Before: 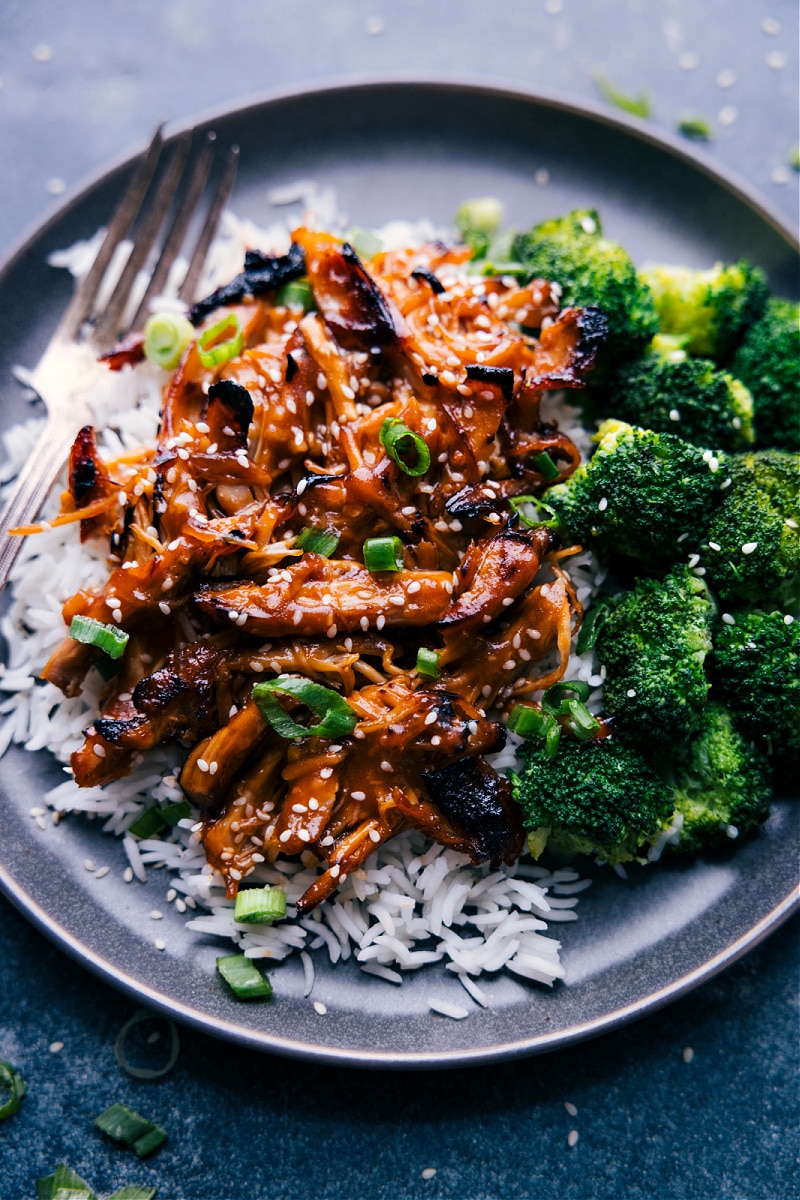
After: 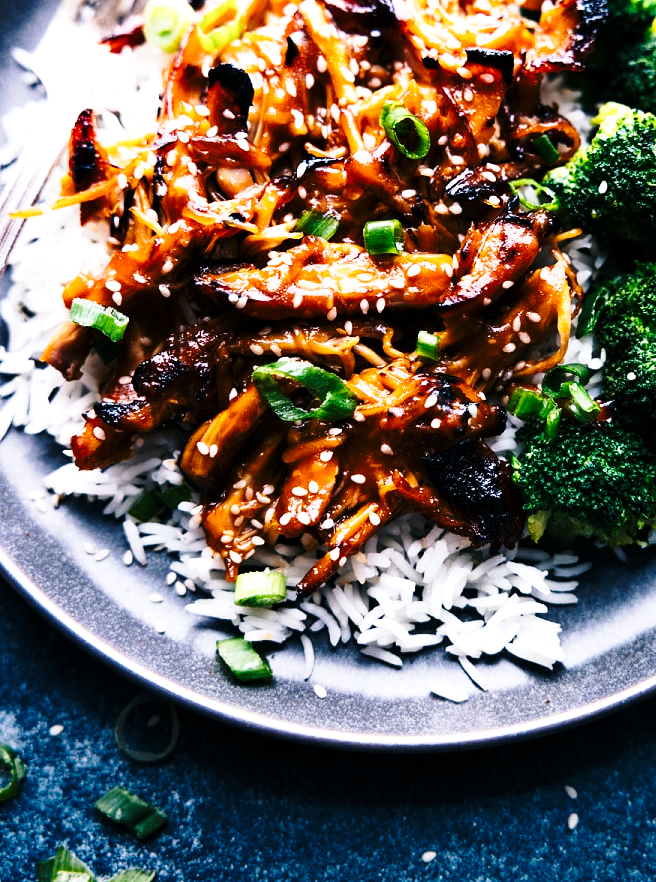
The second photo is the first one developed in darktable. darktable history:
crop: top 26.467%, right 17.988%
base curve: curves: ch0 [(0, 0) (0.028, 0.03) (0.121, 0.232) (0.46, 0.748) (0.859, 0.968) (1, 1)], preserve colors none
tone equalizer: -8 EV -0.754 EV, -7 EV -0.682 EV, -6 EV -0.613 EV, -5 EV -0.399 EV, -3 EV 0.385 EV, -2 EV 0.6 EV, -1 EV 0.699 EV, +0 EV 0.764 EV, edges refinement/feathering 500, mask exposure compensation -1.57 EV, preserve details no
